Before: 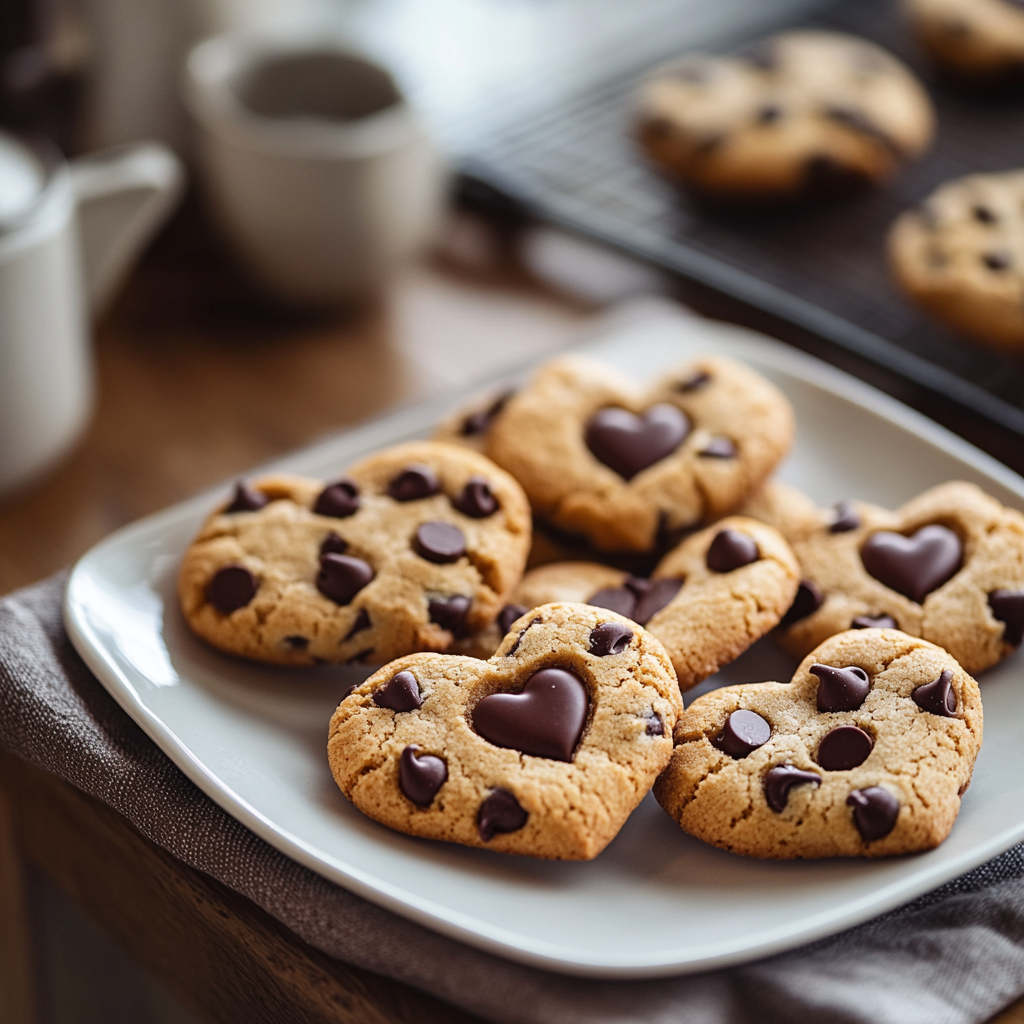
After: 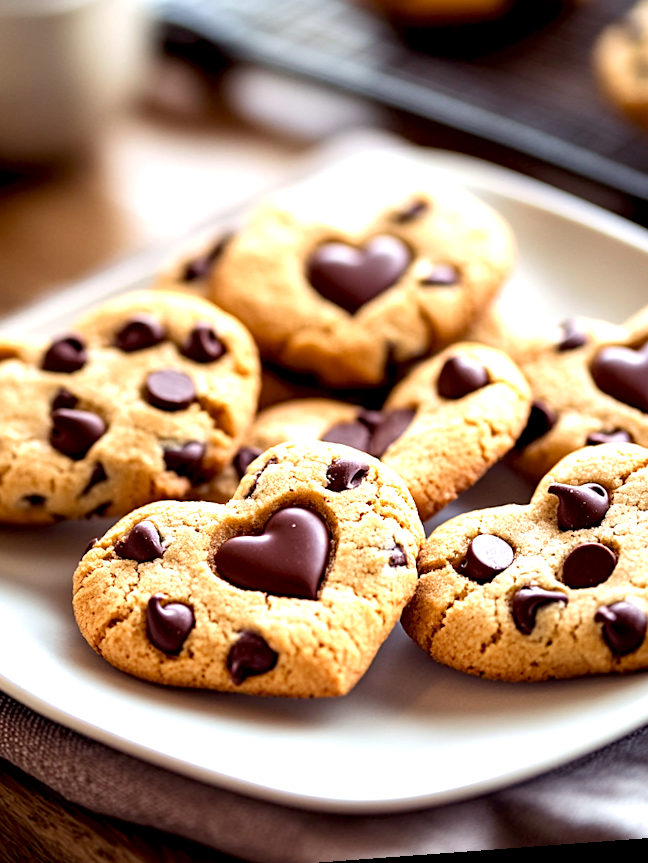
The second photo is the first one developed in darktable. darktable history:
crop and rotate: left 28.256%, top 17.734%, right 12.656%, bottom 3.573%
velvia: on, module defaults
rotate and perspective: rotation -4.25°, automatic cropping off
exposure: black level correction 0.008, exposure 0.979 EV, compensate highlight preservation false
